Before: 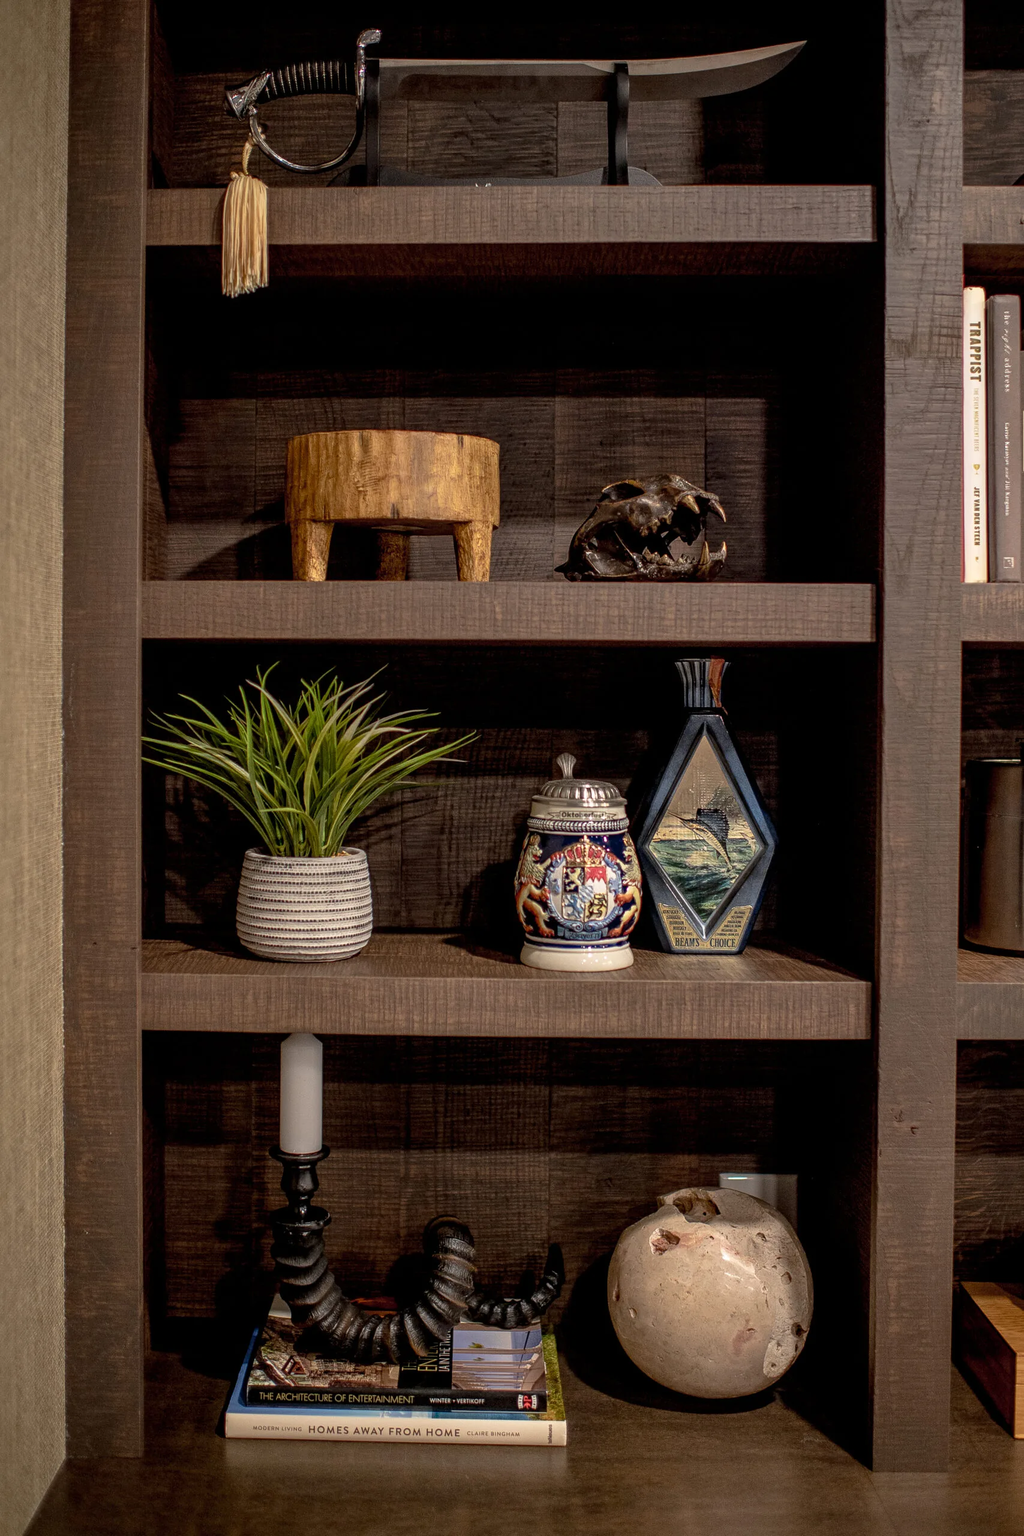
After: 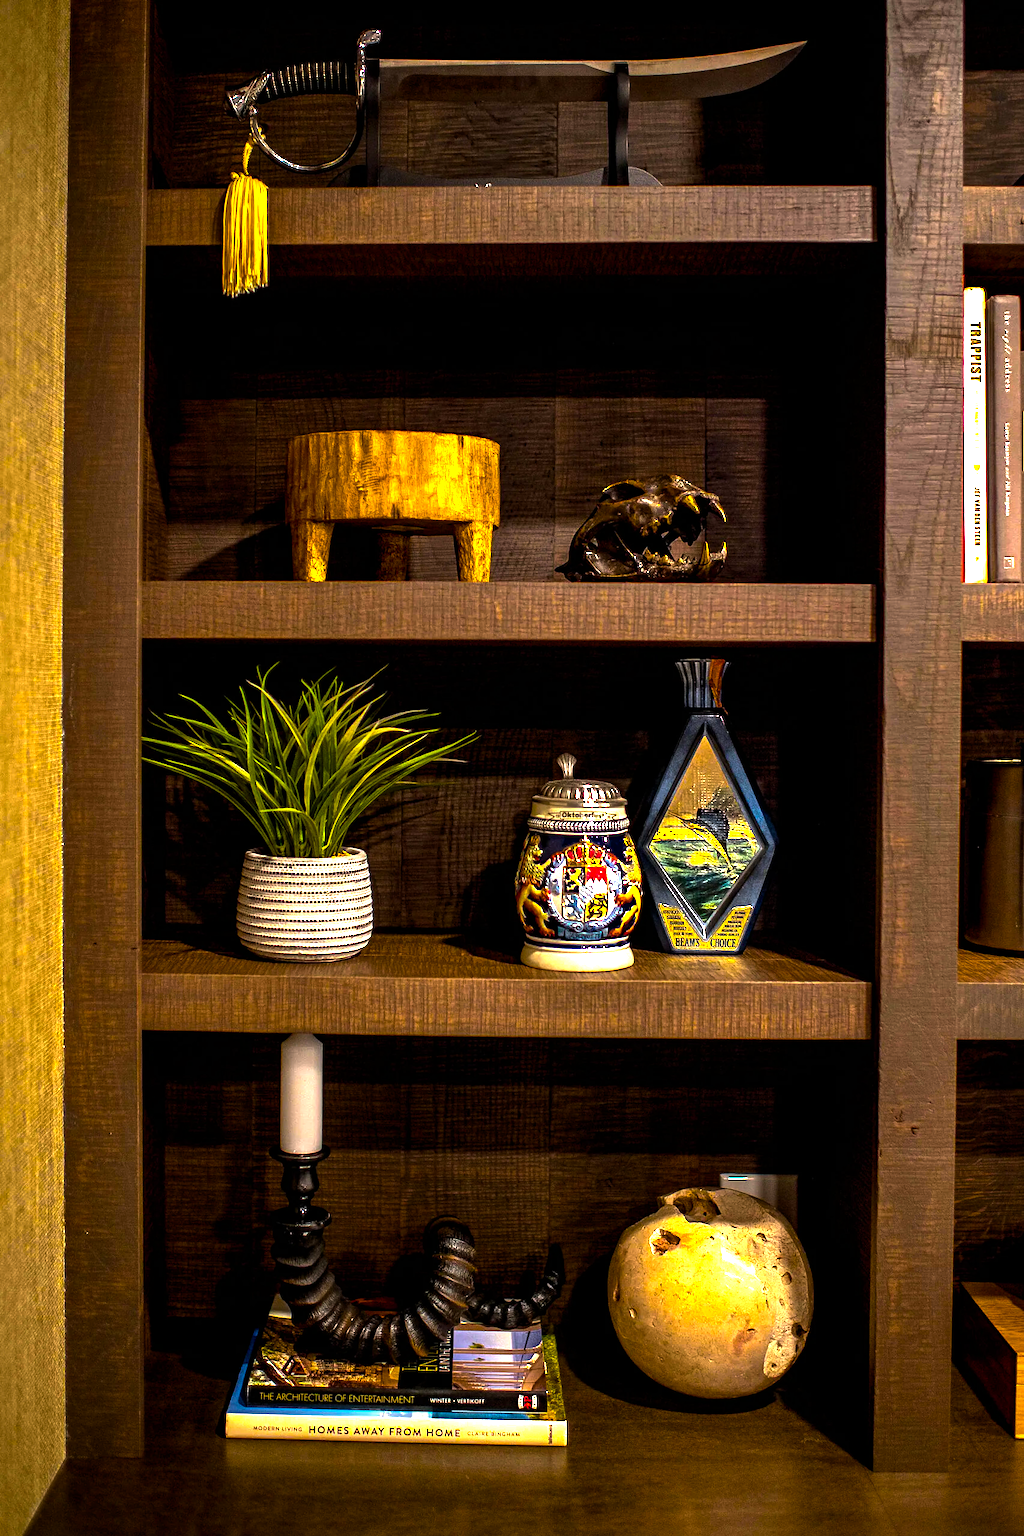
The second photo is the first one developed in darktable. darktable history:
rgb levels: preserve colors max RGB
color balance rgb: linear chroma grading › shadows -30%, linear chroma grading › global chroma 35%, perceptual saturation grading › global saturation 75%, perceptual saturation grading › shadows -30%, perceptual brilliance grading › highlights 75%, perceptual brilliance grading › shadows -30%, global vibrance 35%
